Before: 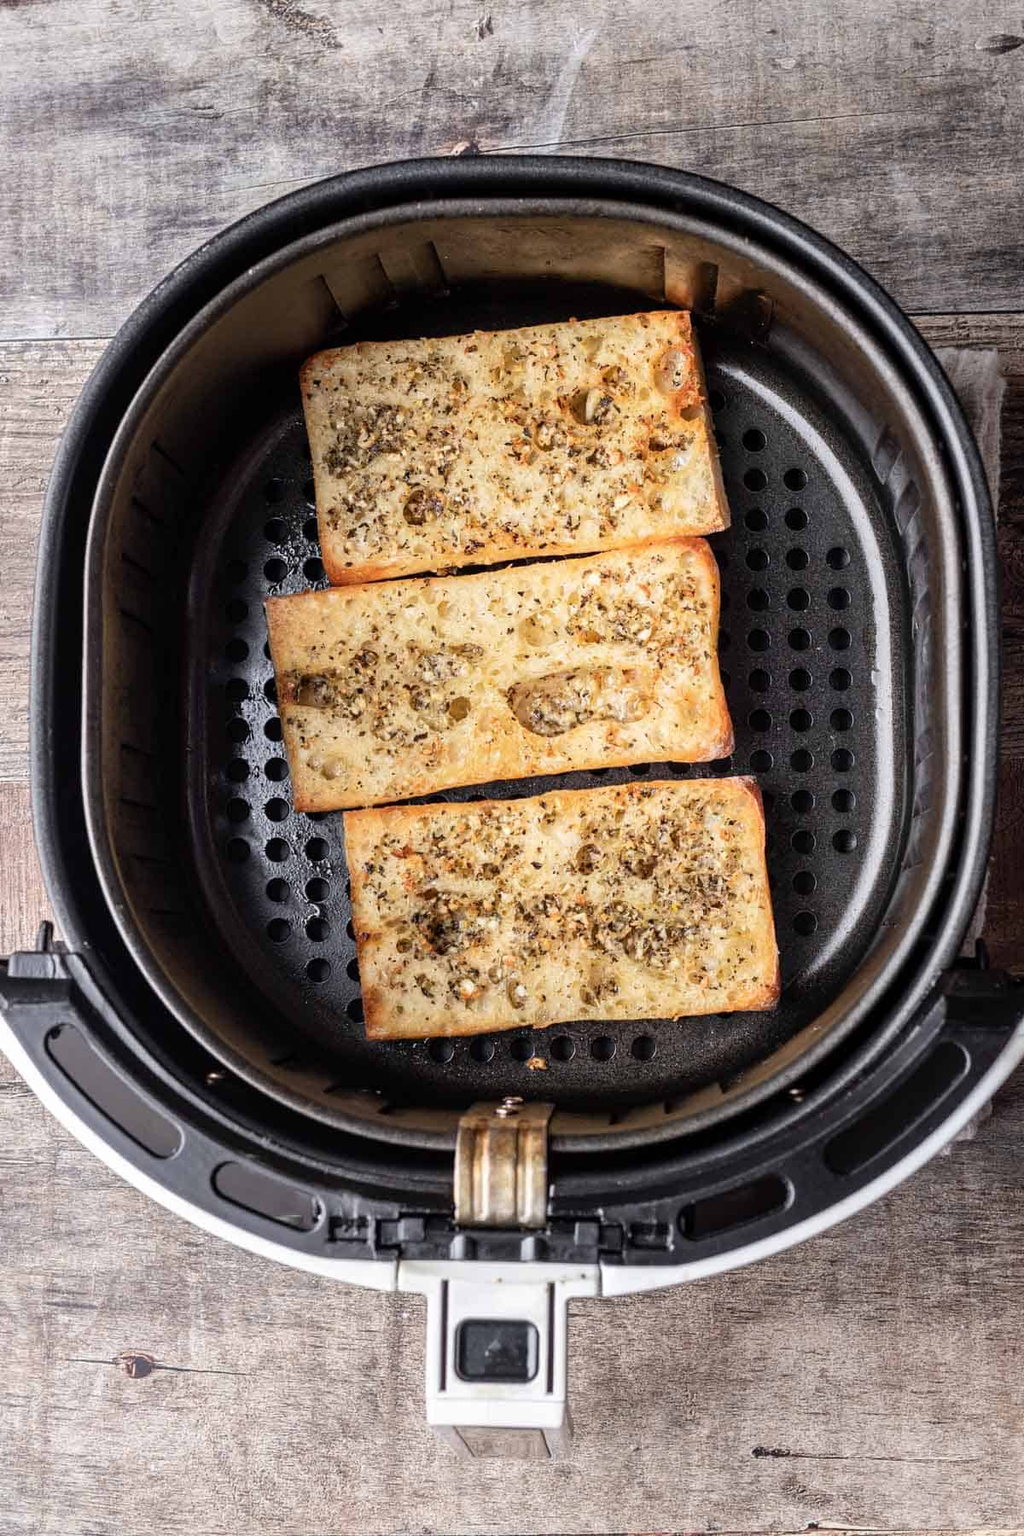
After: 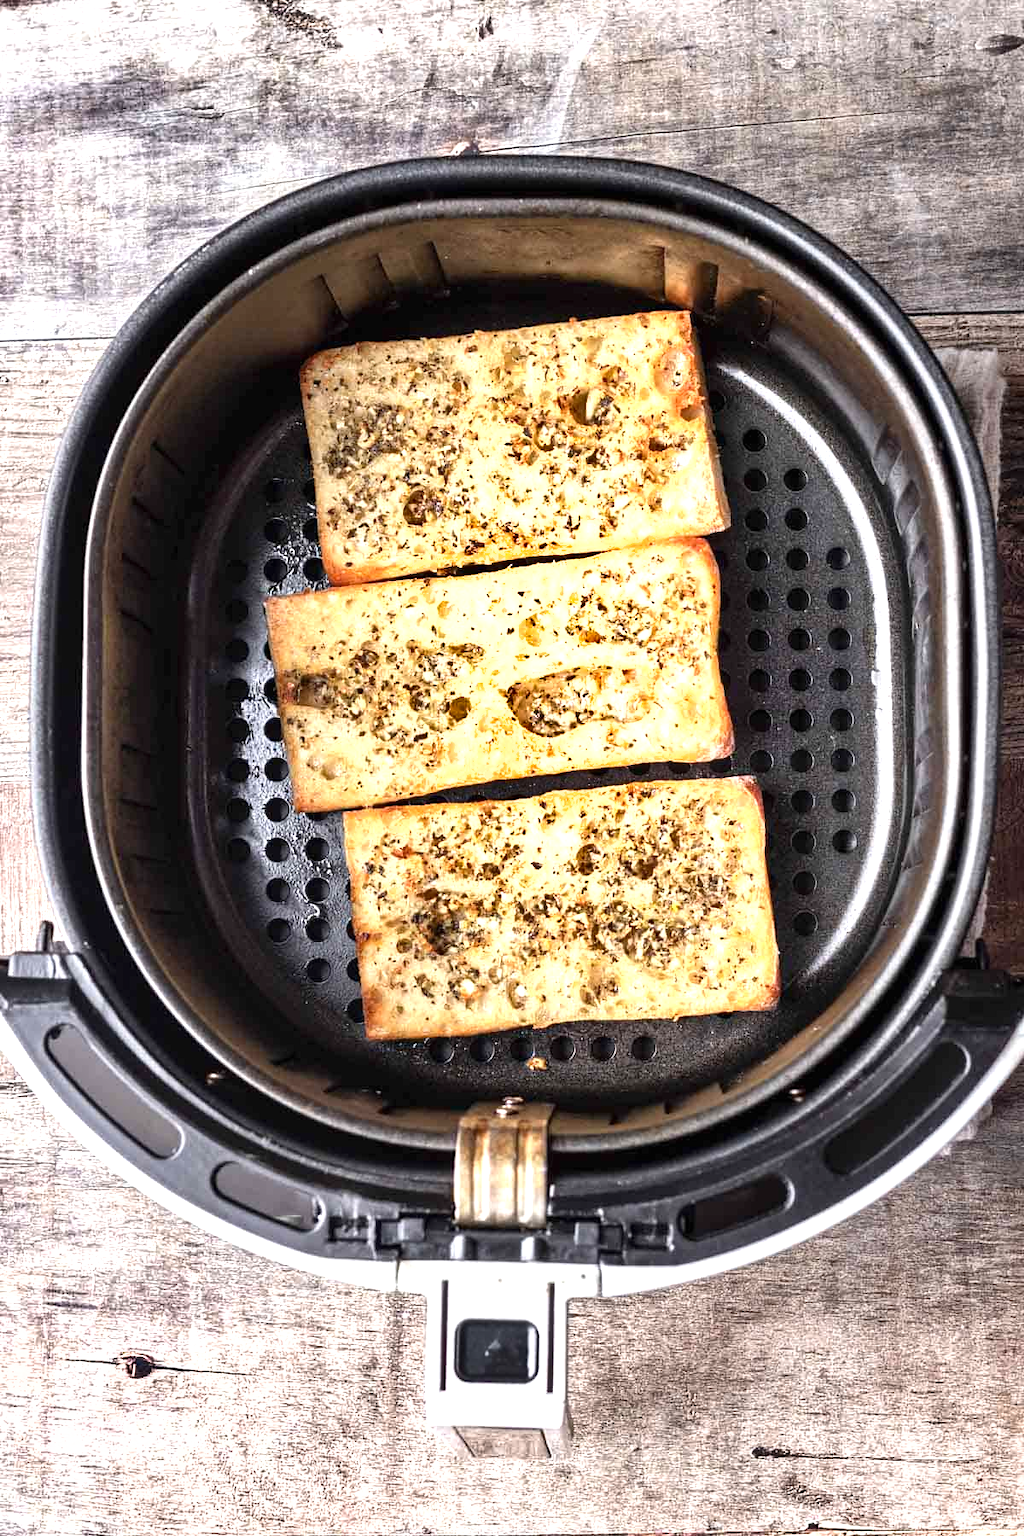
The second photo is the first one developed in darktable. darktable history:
shadows and highlights: low approximation 0.01, soften with gaussian
exposure: black level correction 0, exposure 0.897 EV, compensate exposure bias true, compensate highlight preservation false
tone equalizer: on, module defaults
